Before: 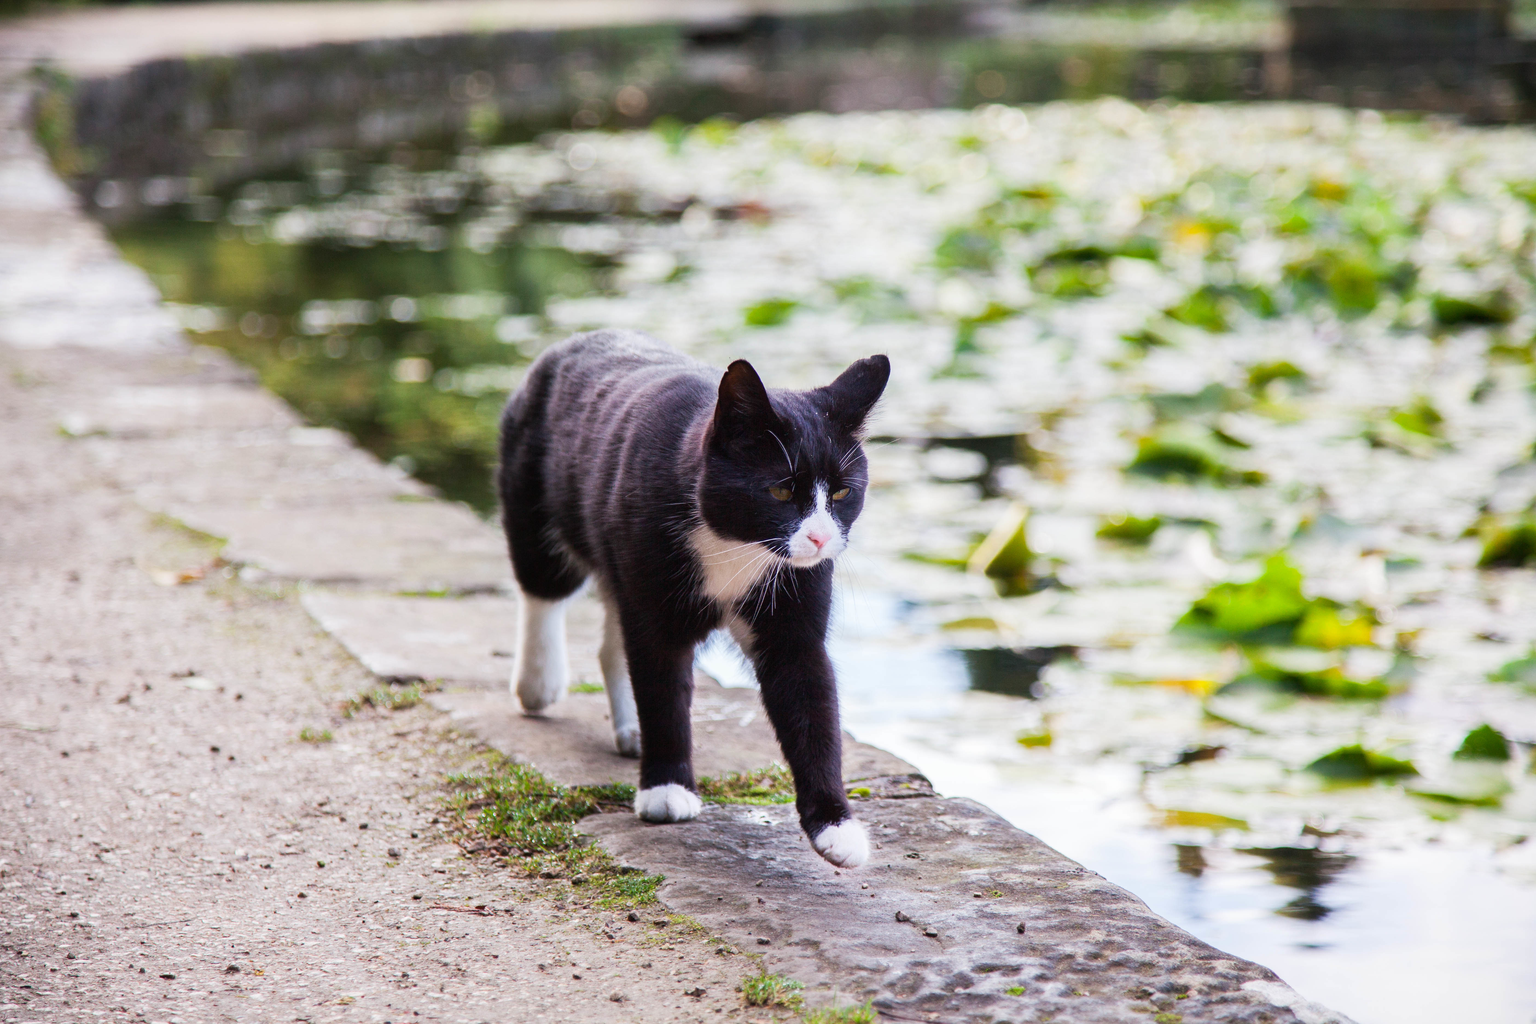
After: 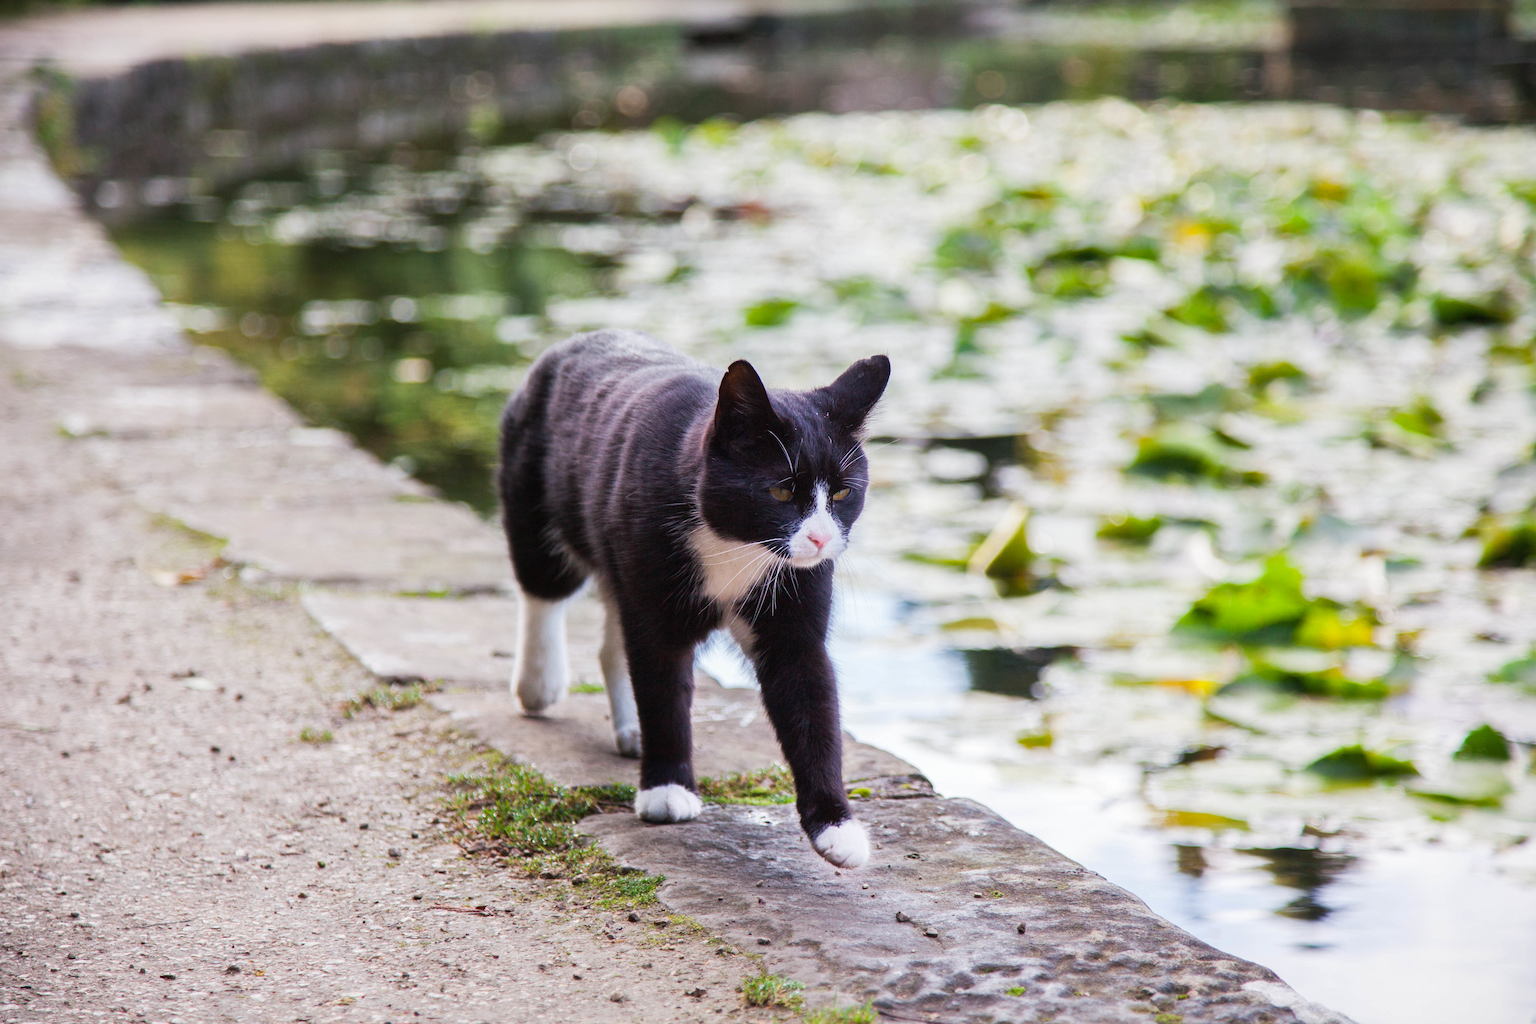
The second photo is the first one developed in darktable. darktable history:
shadows and highlights: shadows 24.88, highlights -26.23
